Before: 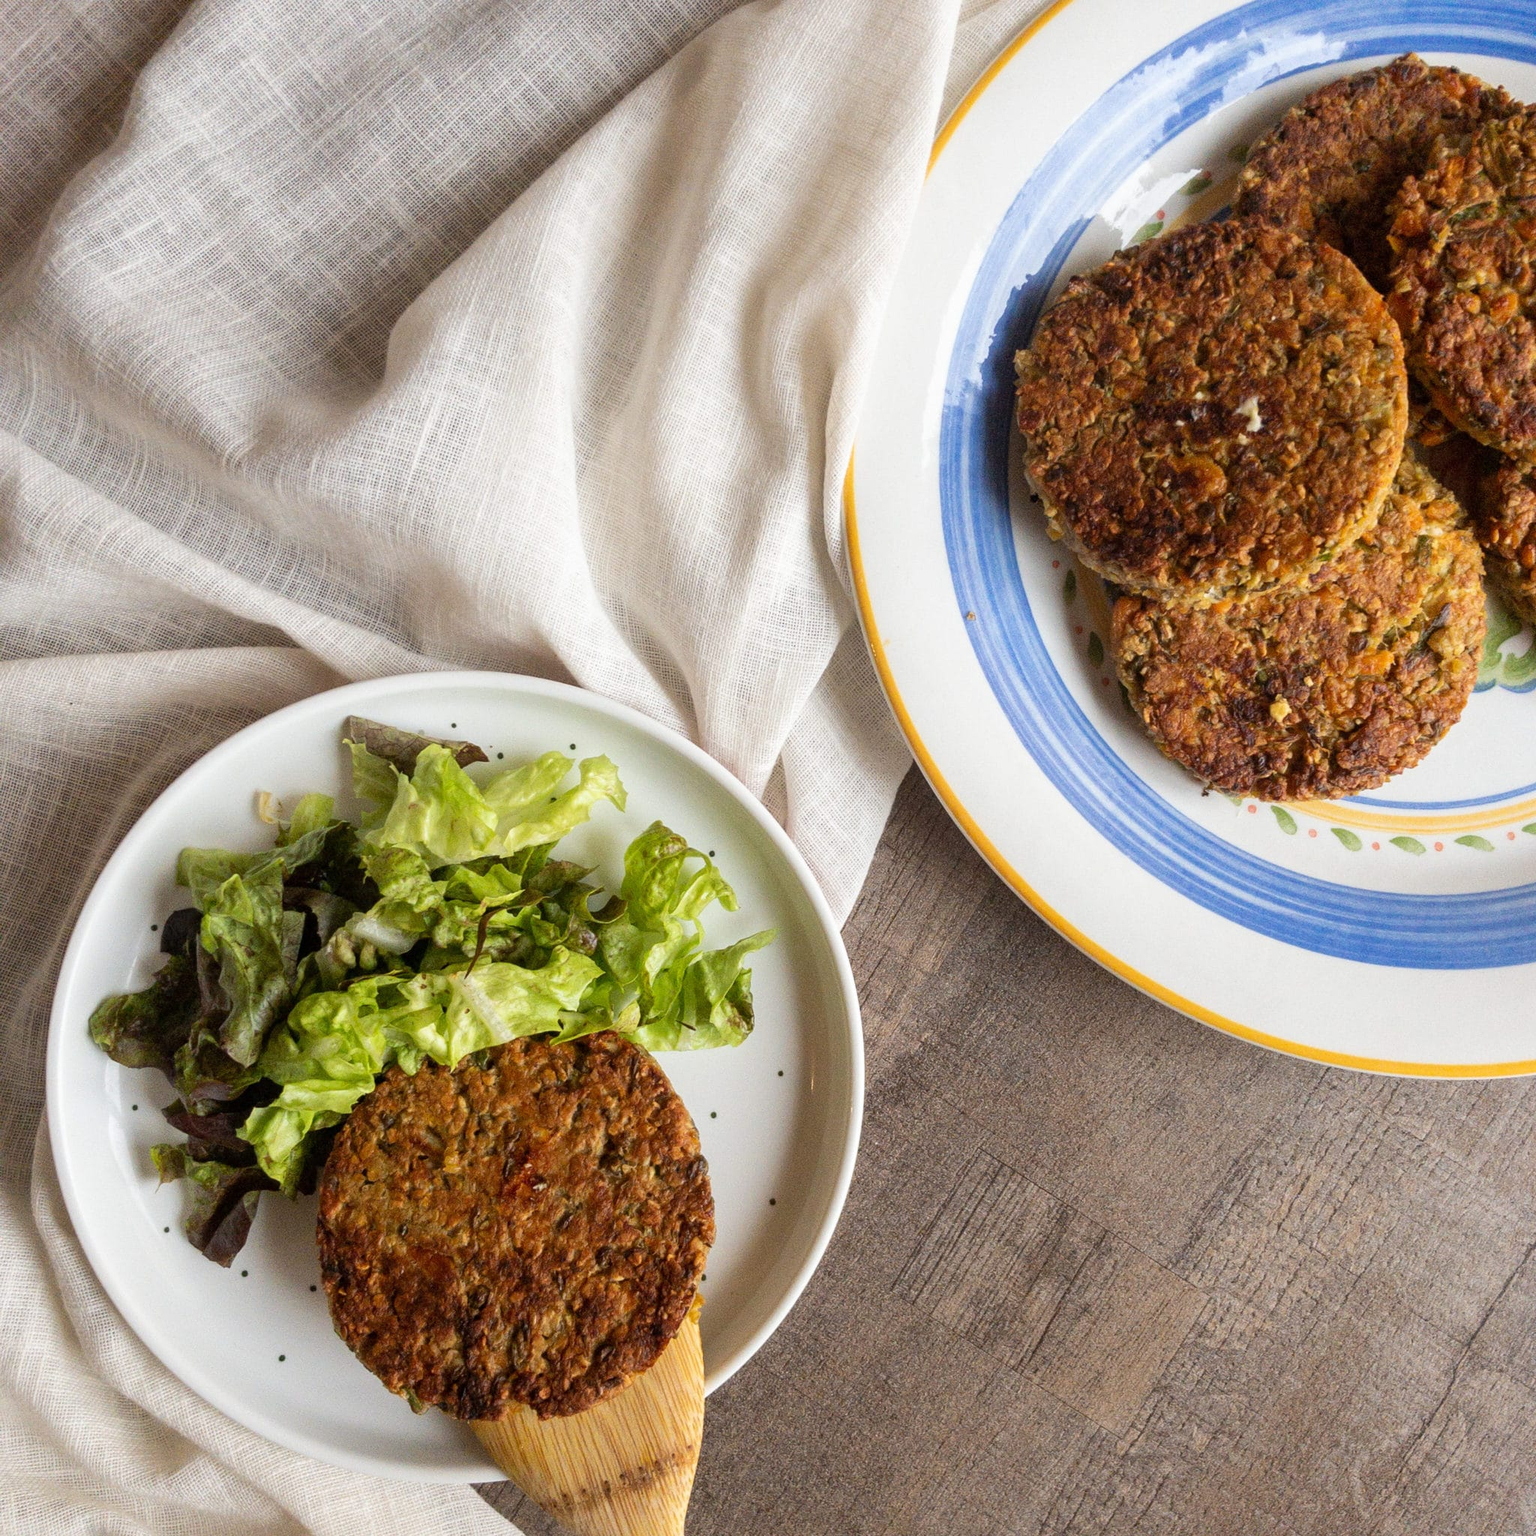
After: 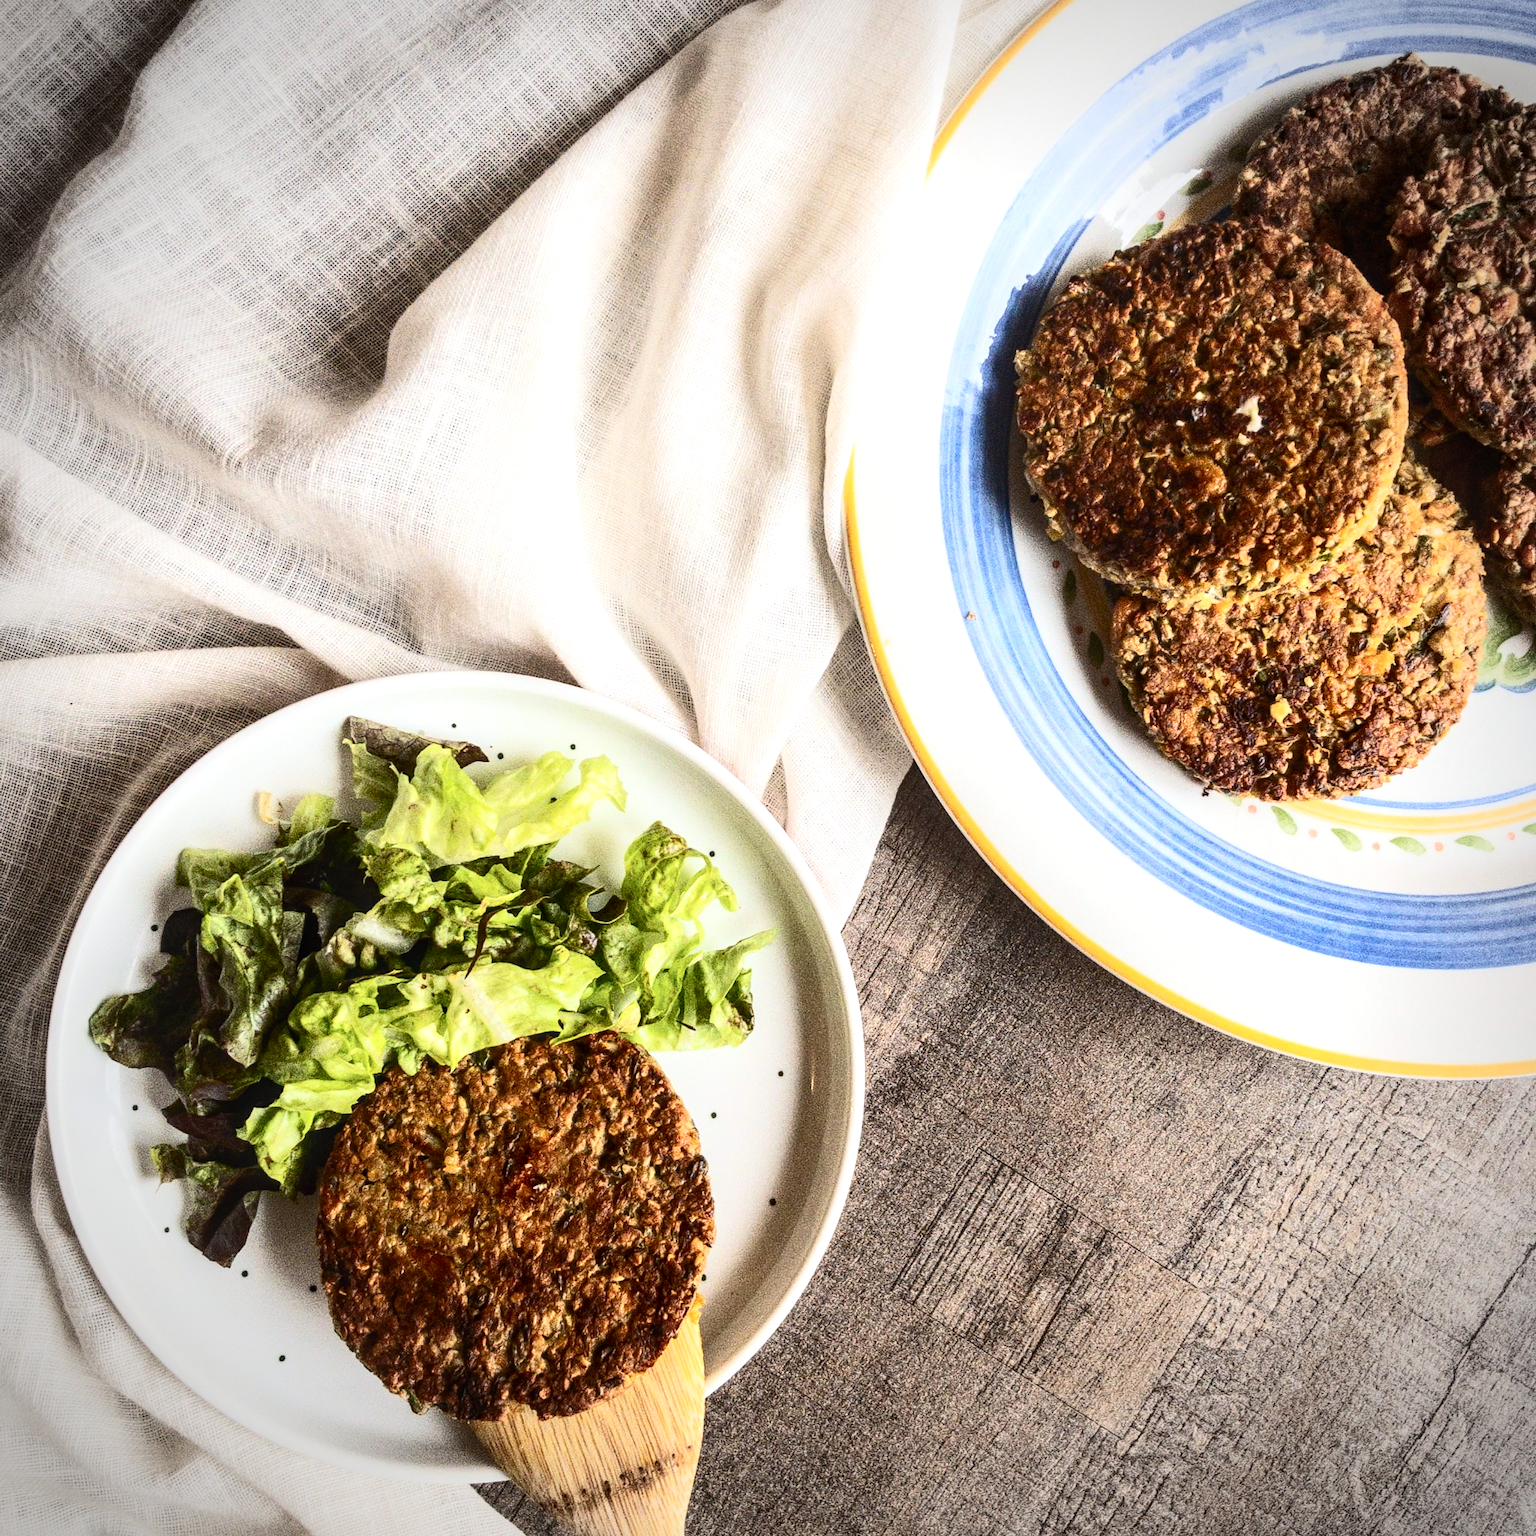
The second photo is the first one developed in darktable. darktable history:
contrast brightness saturation: contrast 0.39, brightness 0.1
local contrast: on, module defaults
vignetting: on, module defaults
tone equalizer: -8 EV -0.417 EV, -7 EV -0.389 EV, -6 EV -0.333 EV, -5 EV -0.222 EV, -3 EV 0.222 EV, -2 EV 0.333 EV, -1 EV 0.389 EV, +0 EV 0.417 EV, edges refinement/feathering 500, mask exposure compensation -1.57 EV, preserve details no
